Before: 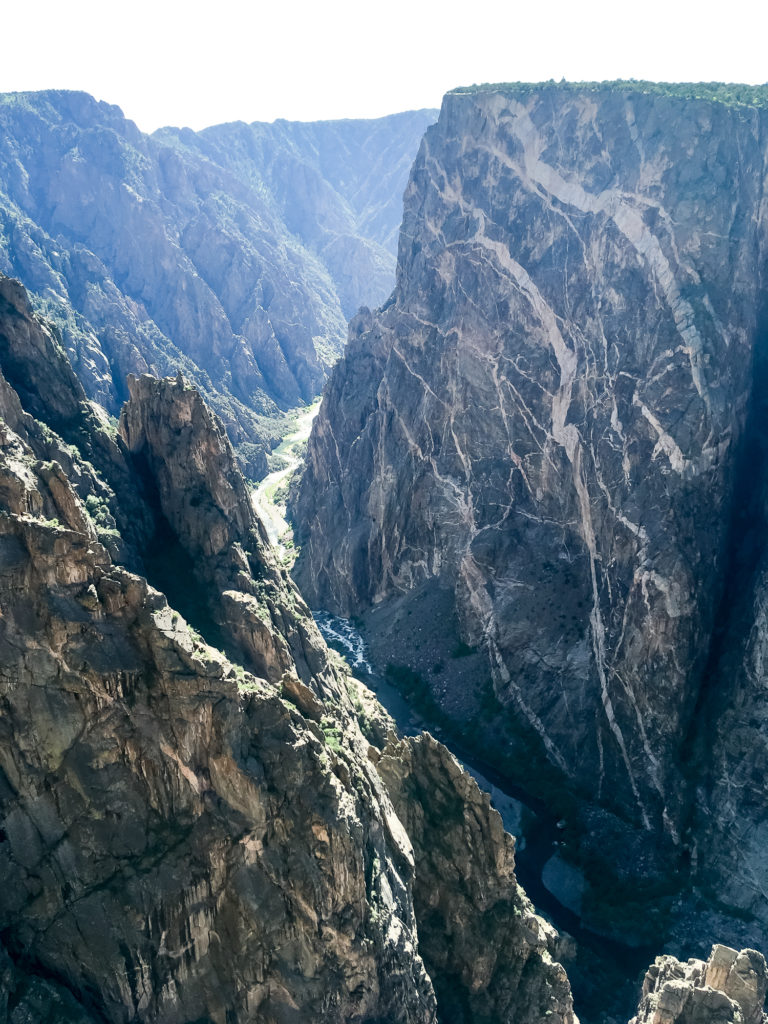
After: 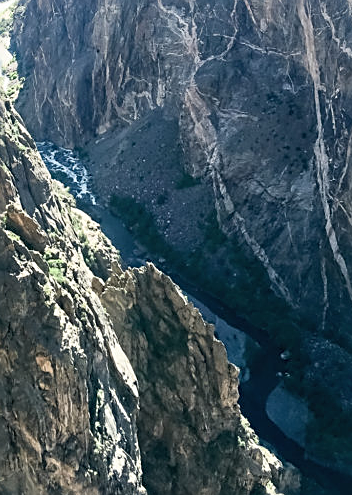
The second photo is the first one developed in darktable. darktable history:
crop: left 35.976%, top 45.819%, right 18.162%, bottom 5.807%
sharpen: on, module defaults
contrast brightness saturation: contrast 0.05, brightness 0.06, saturation 0.01
